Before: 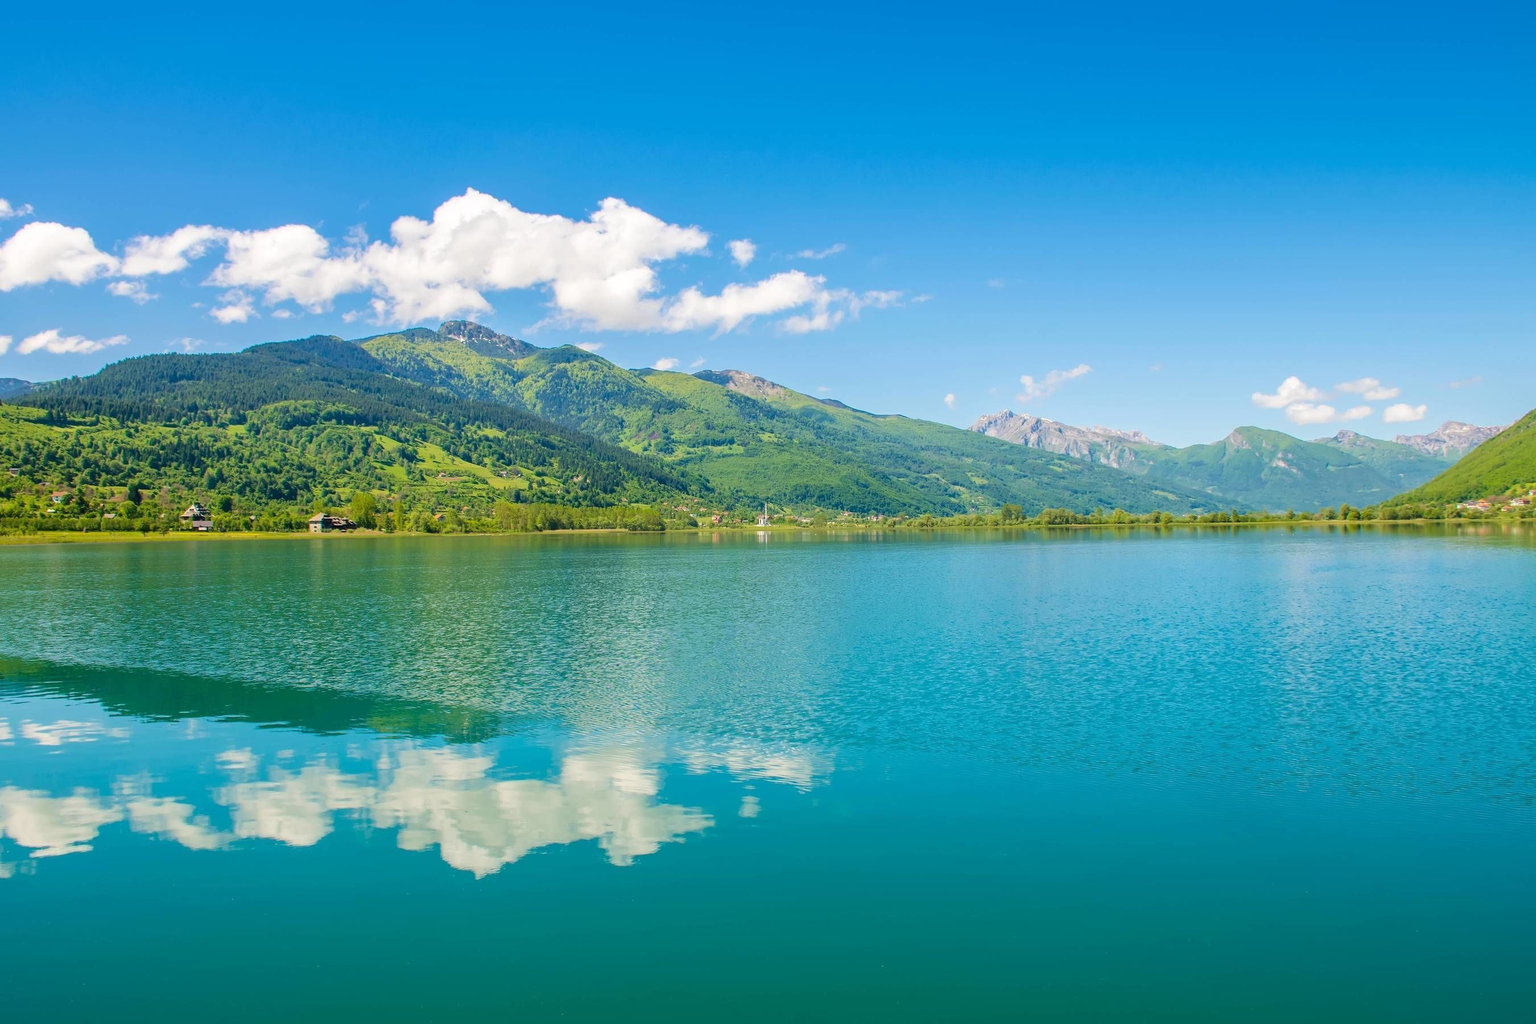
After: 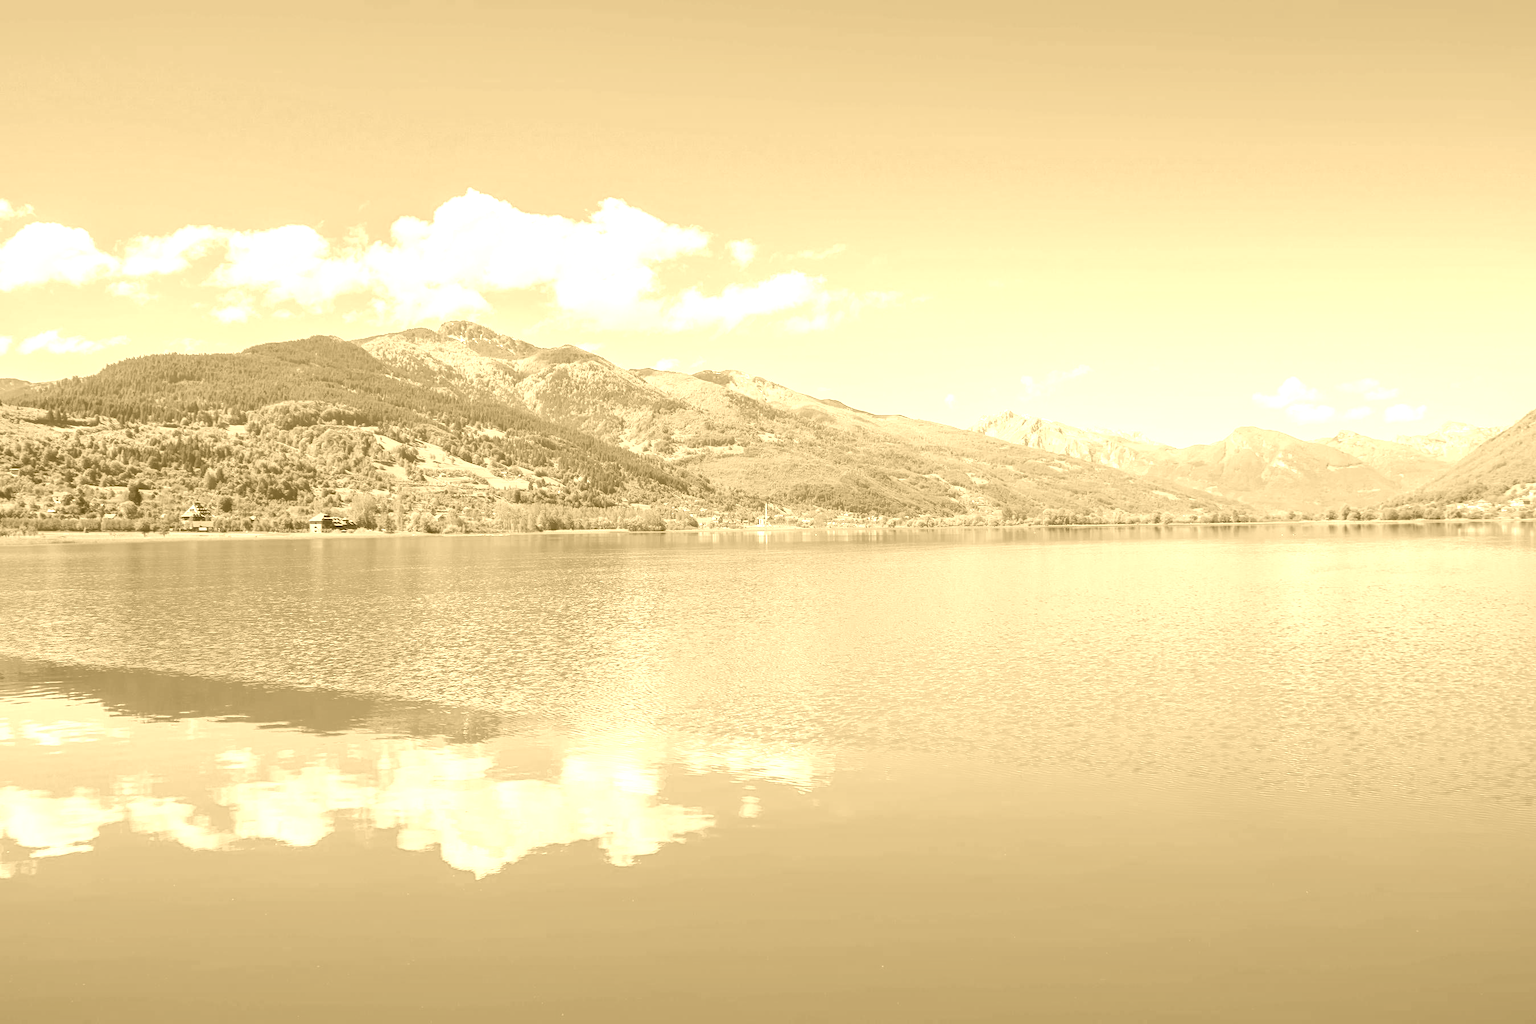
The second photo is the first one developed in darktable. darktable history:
colorize: hue 36°, source mix 100%
tone equalizer: on, module defaults
